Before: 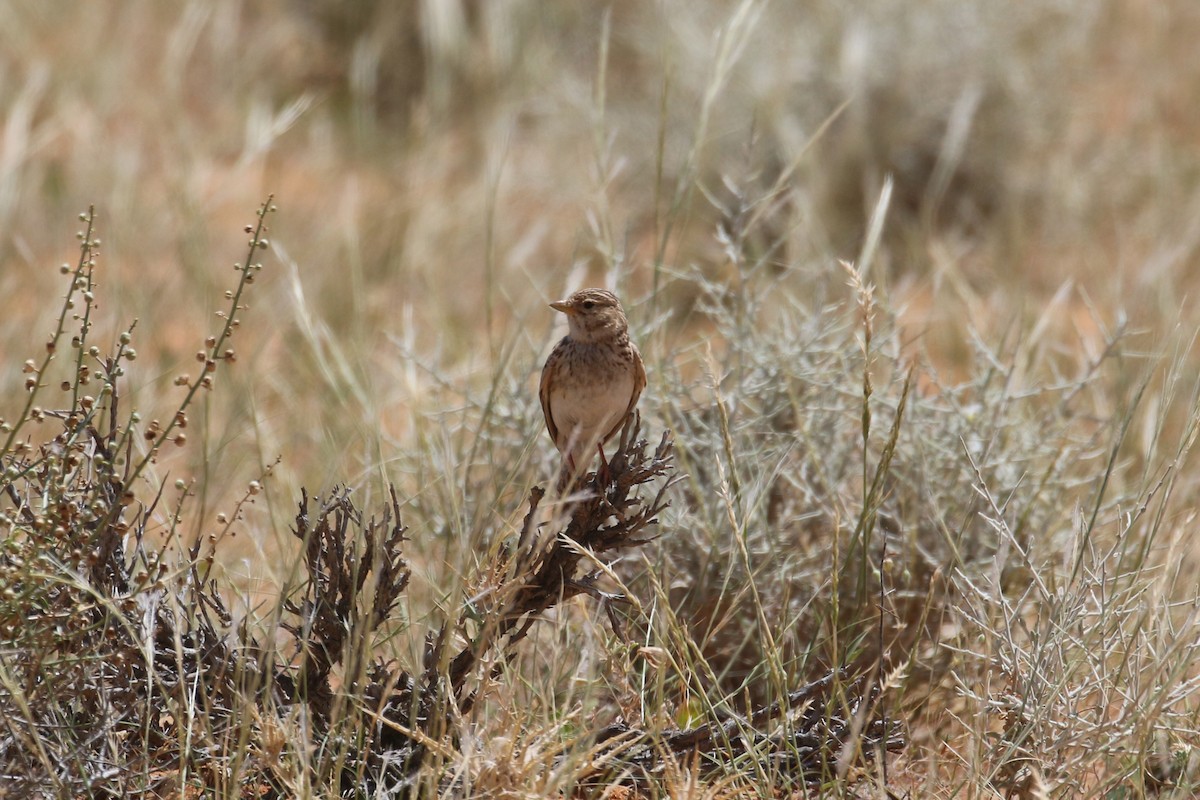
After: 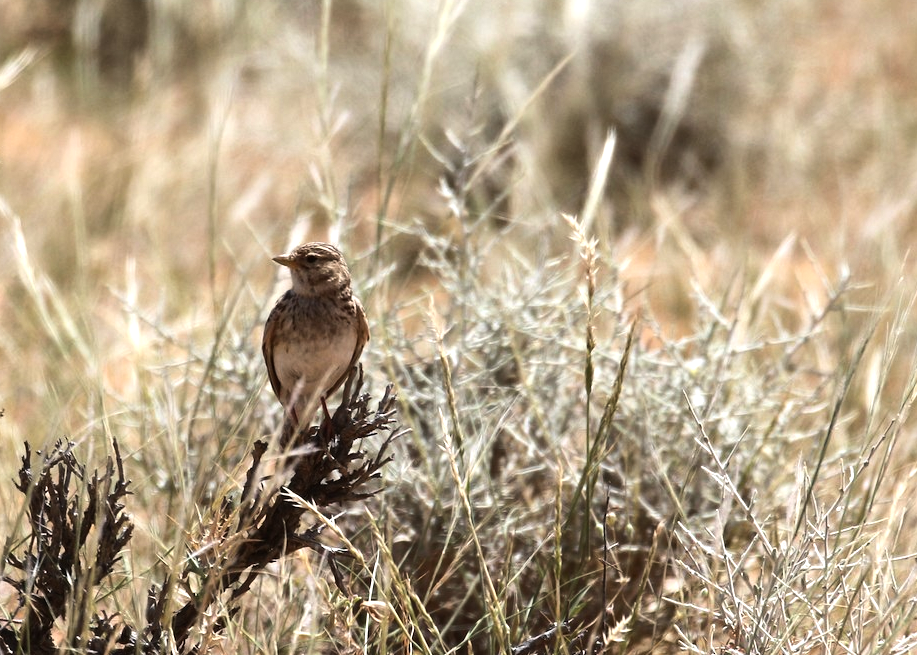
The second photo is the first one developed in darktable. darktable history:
tone equalizer: -8 EV -1.08 EV, -7 EV -1.01 EV, -6 EV -0.867 EV, -5 EV -0.578 EV, -3 EV 0.578 EV, -2 EV 0.867 EV, -1 EV 1.01 EV, +0 EV 1.08 EV, edges refinement/feathering 500, mask exposure compensation -1.57 EV, preserve details no
crop: left 23.095%, top 5.827%, bottom 11.854%
